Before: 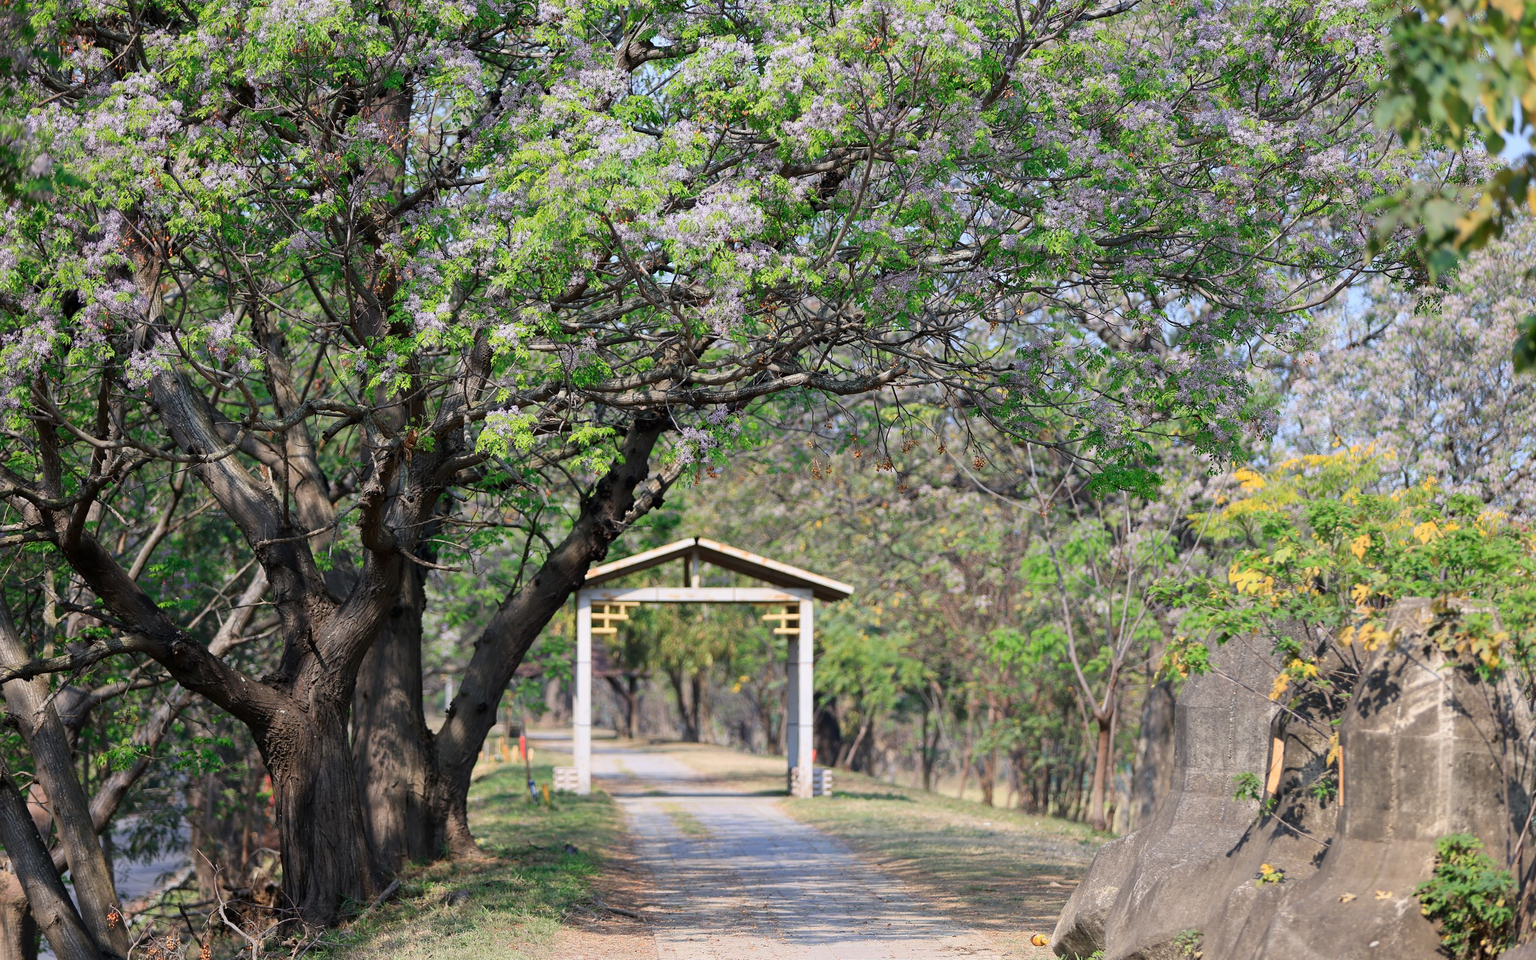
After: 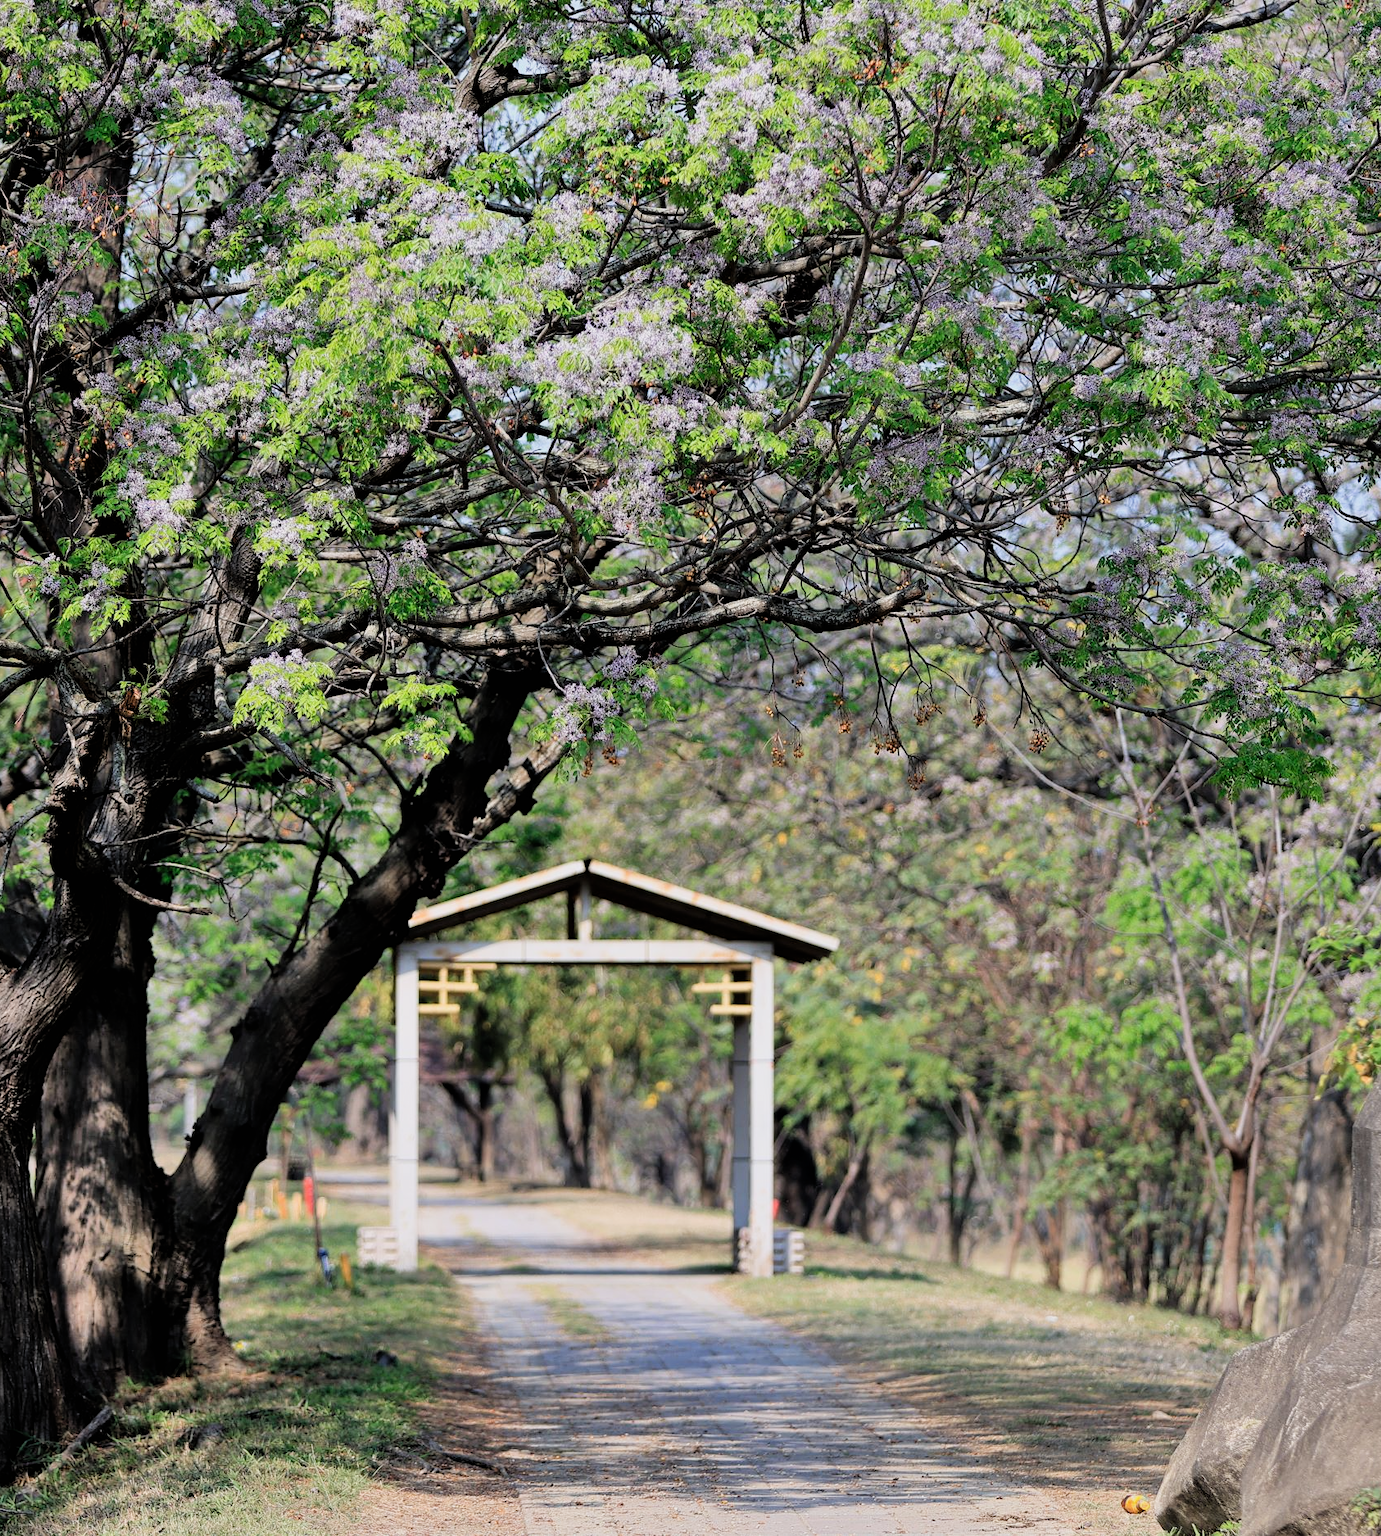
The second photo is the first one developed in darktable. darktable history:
filmic rgb: black relative exposure -5 EV, white relative exposure 3.2 EV, hardness 3.42, contrast 1.2, highlights saturation mix -50%
crop: left 21.496%, right 22.254%
bloom: size 9%, threshold 100%, strength 7%
tone equalizer: on, module defaults
shadows and highlights: low approximation 0.01, soften with gaussian
